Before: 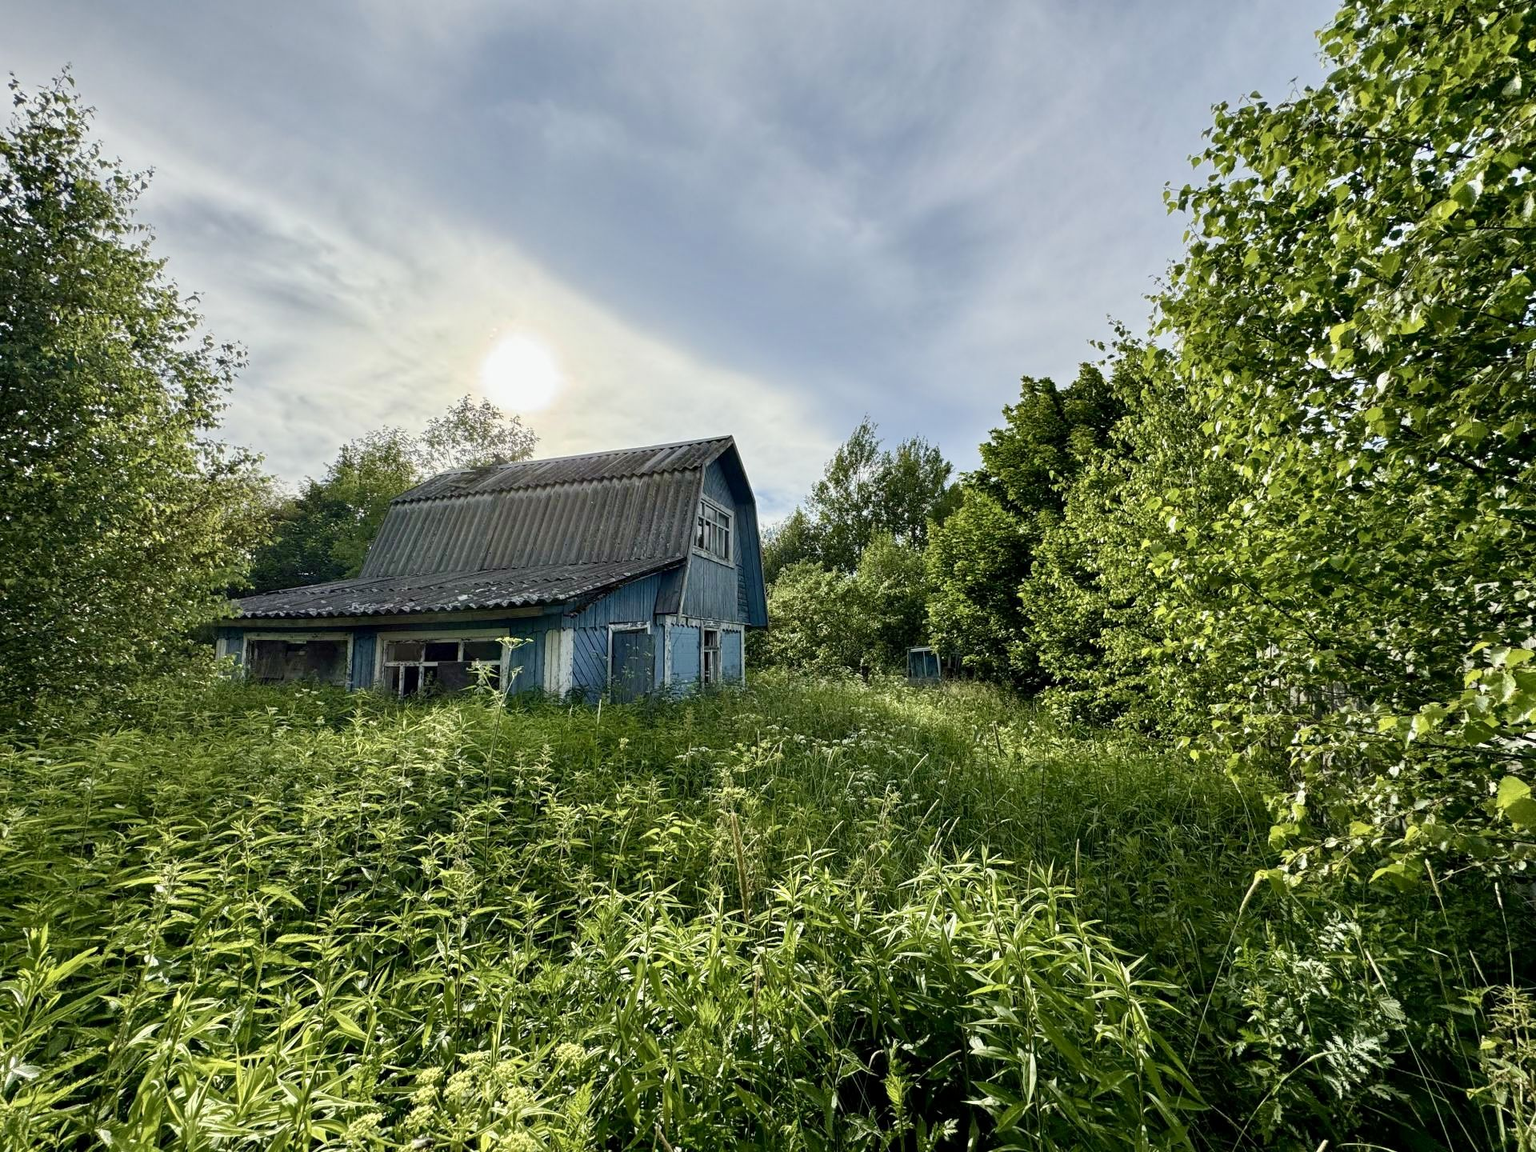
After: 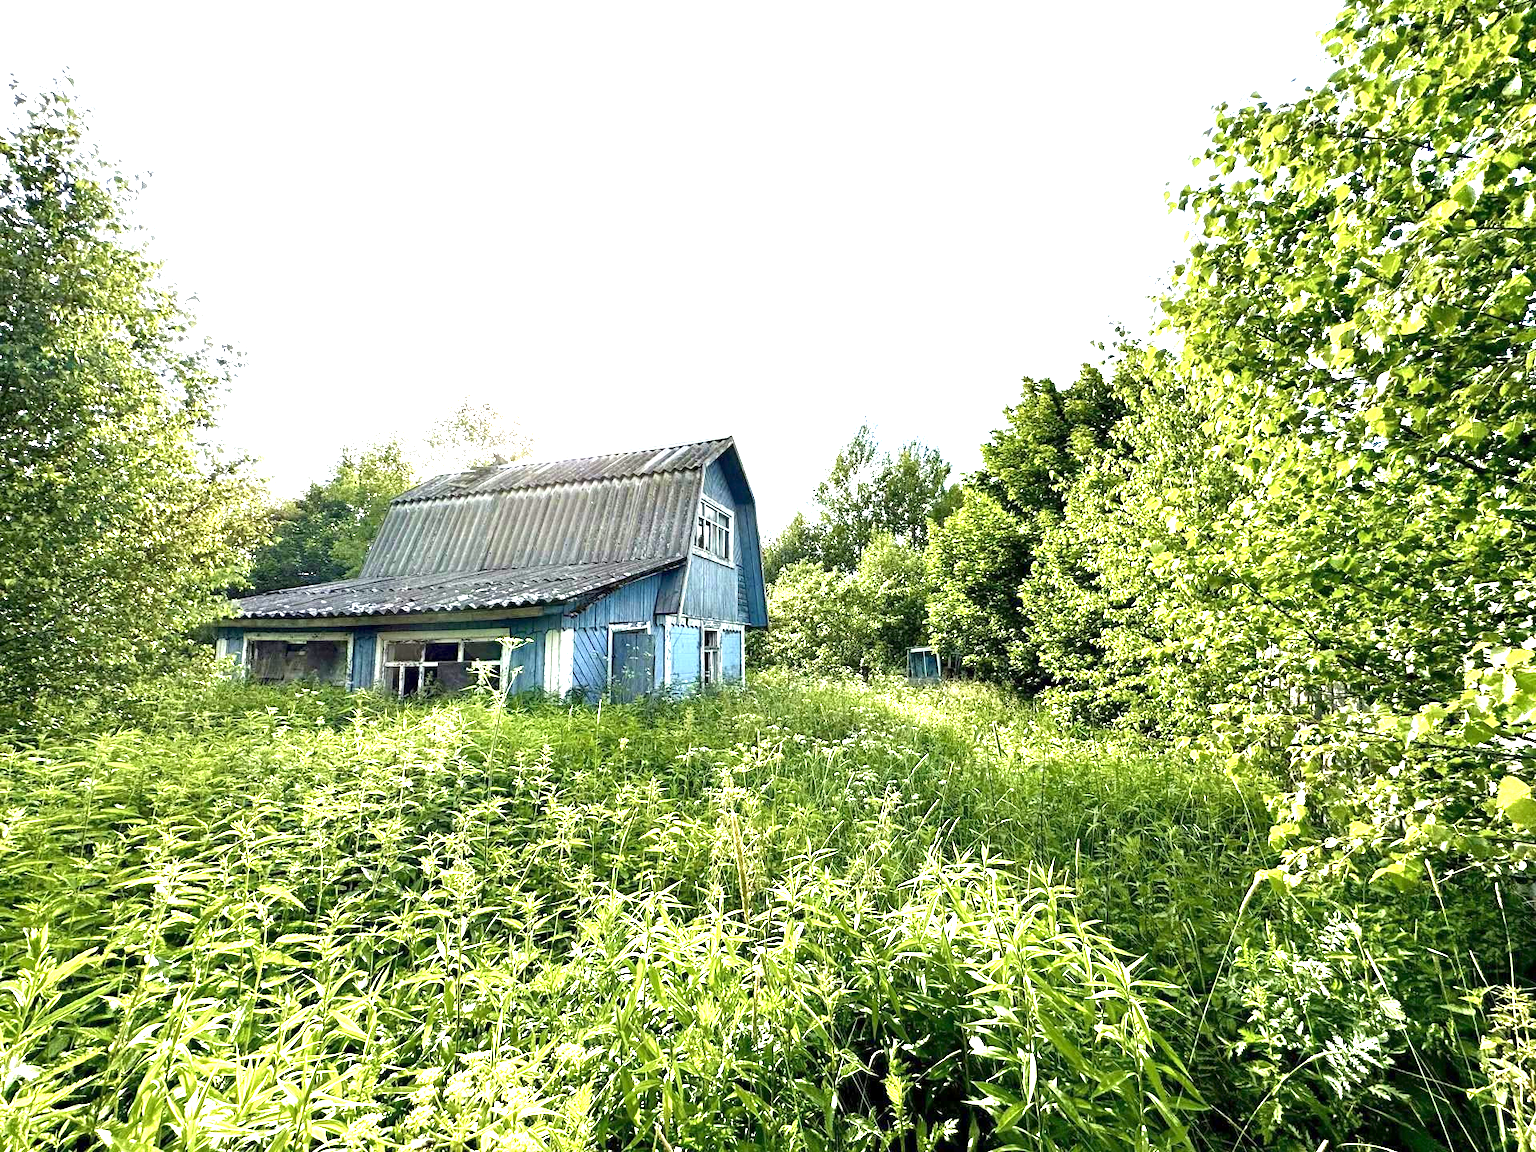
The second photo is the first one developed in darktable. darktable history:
exposure: exposure 2.046 EV, compensate highlight preservation false
